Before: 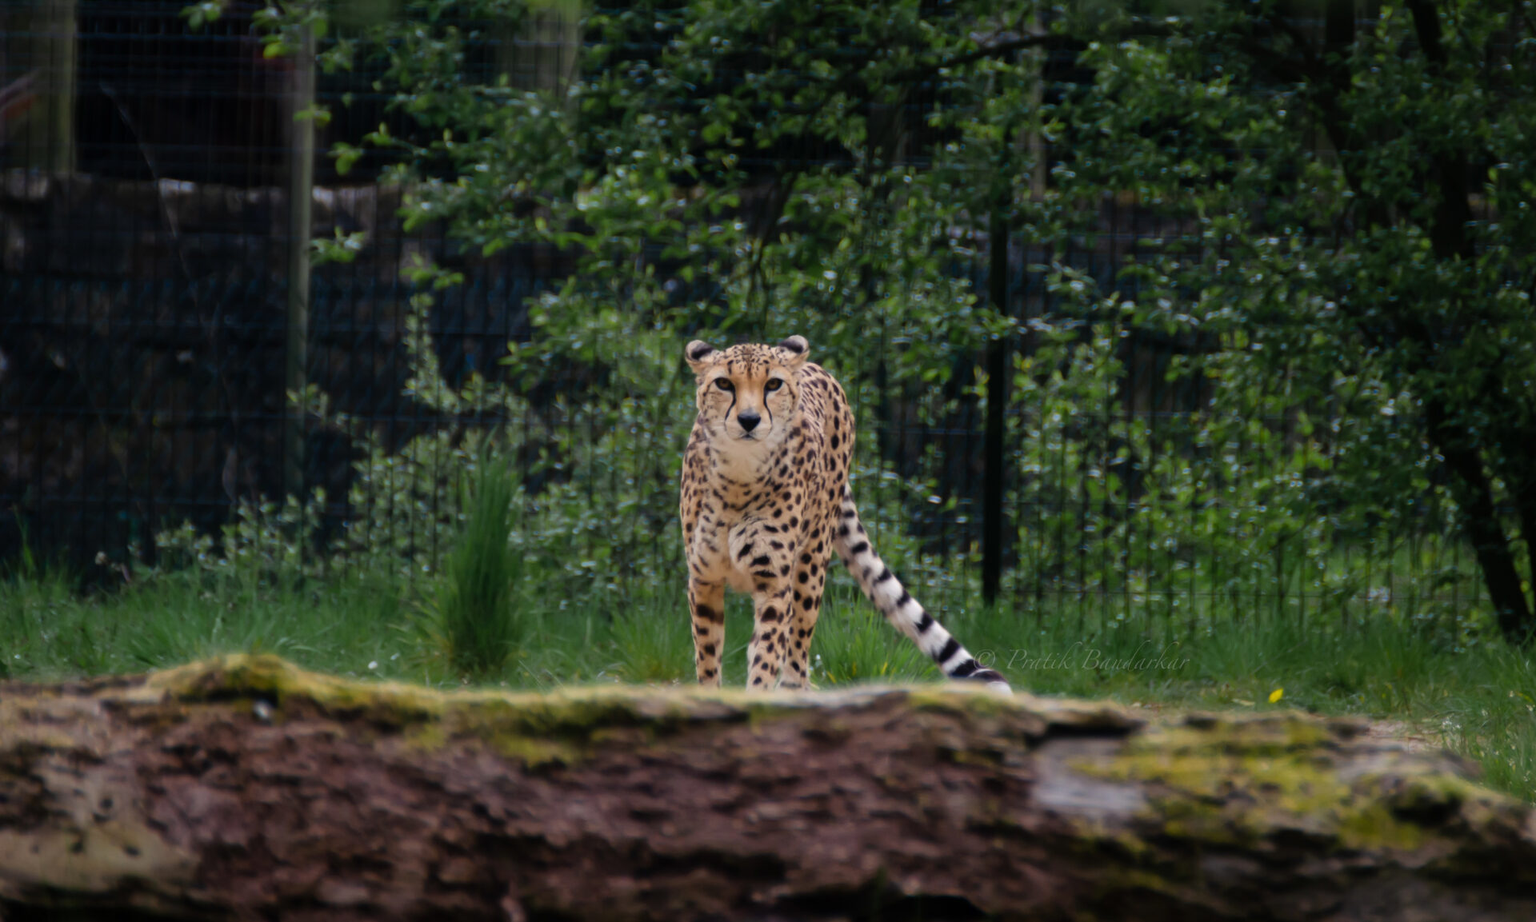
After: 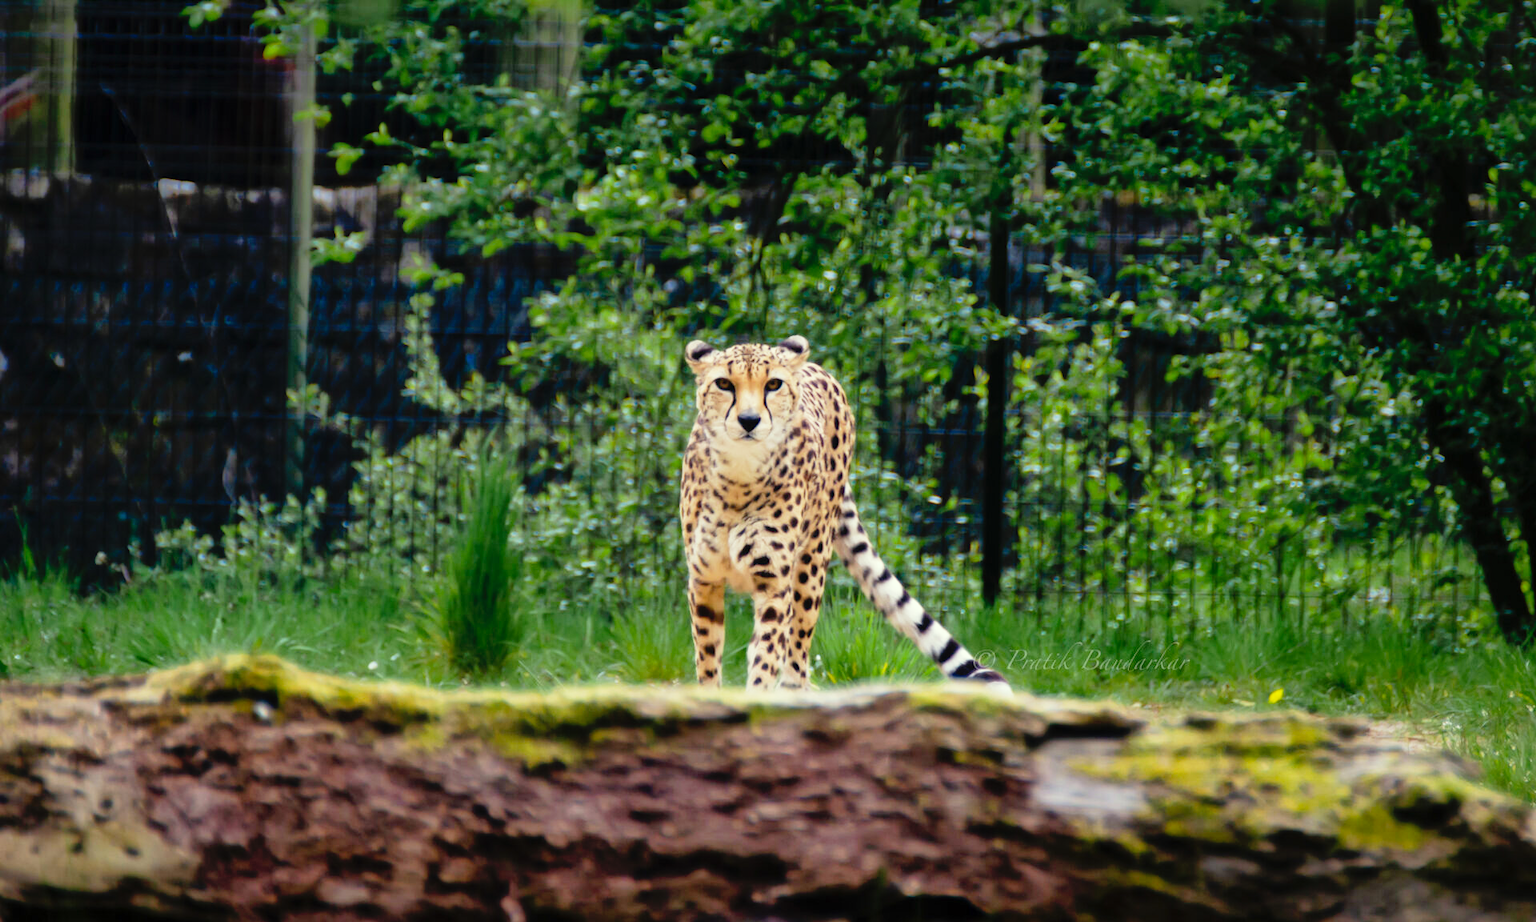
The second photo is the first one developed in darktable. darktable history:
color correction: highlights a* -4.28, highlights b* 6.53
shadows and highlights: on, module defaults
base curve: curves: ch0 [(0, 0) (0.012, 0.01) (0.073, 0.168) (0.31, 0.711) (0.645, 0.957) (1, 1)], preserve colors none
